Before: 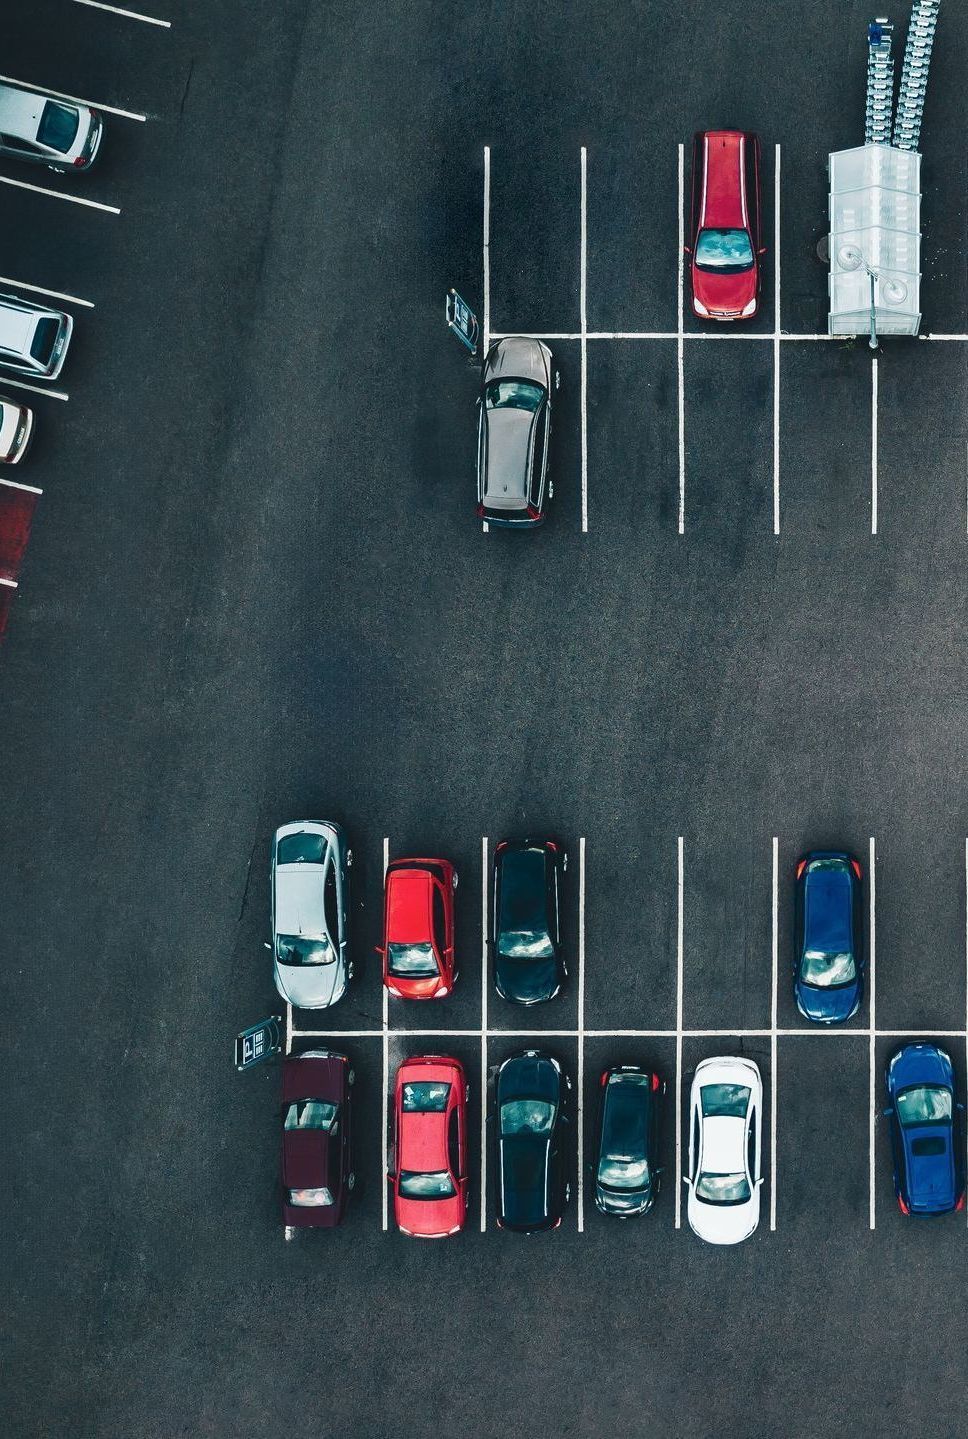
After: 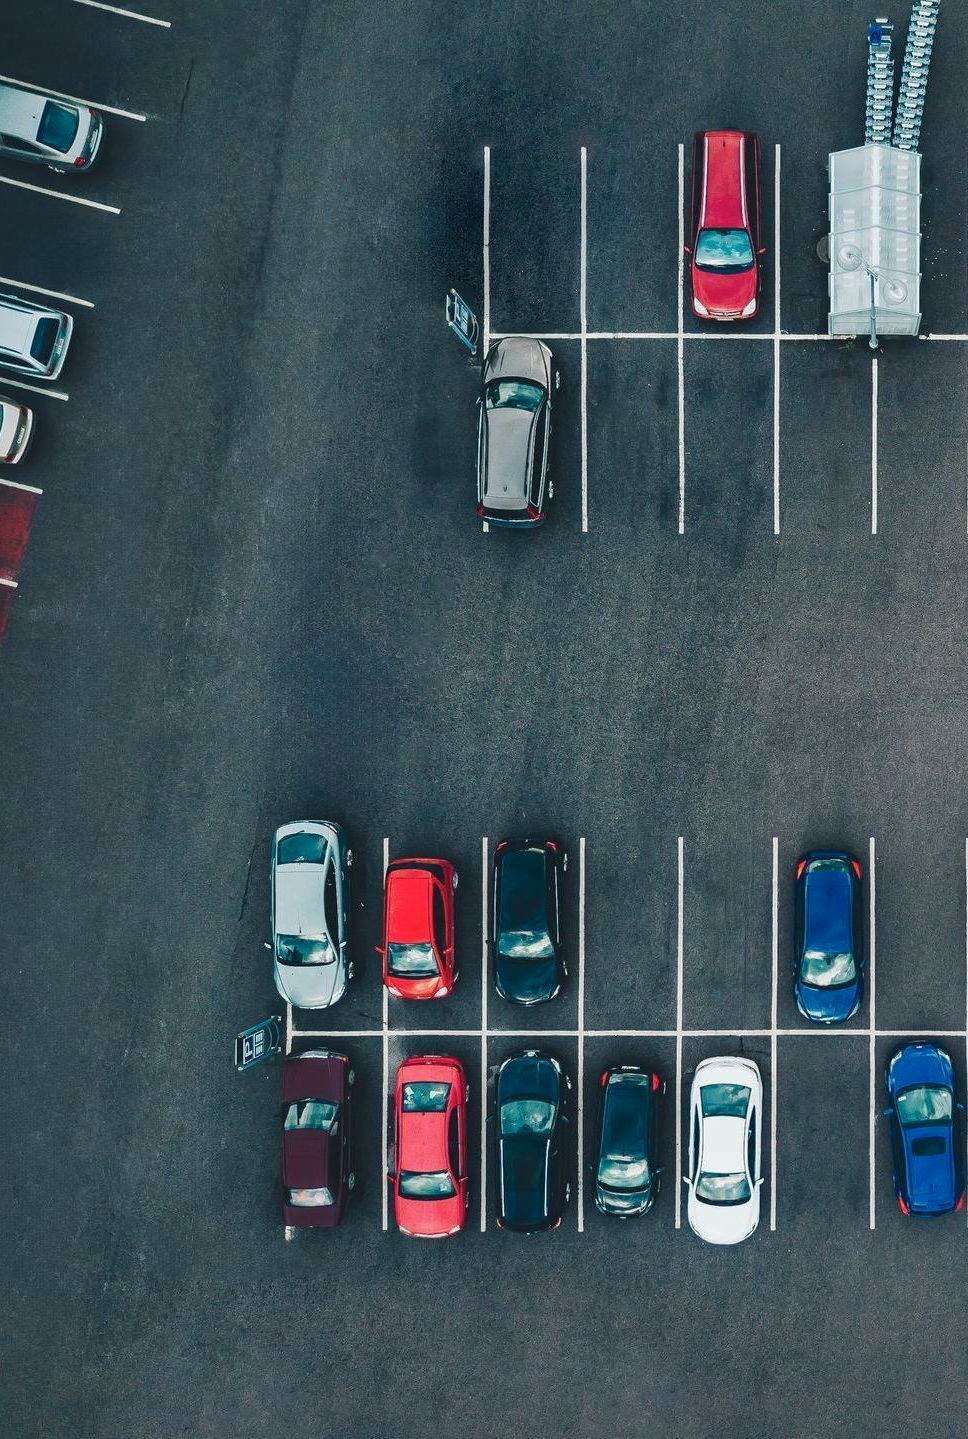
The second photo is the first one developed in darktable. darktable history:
tone curve: curves: ch0 [(0, 0) (0.161, 0.144) (0.501, 0.497) (1, 1)], preserve colors none
shadows and highlights: on, module defaults
